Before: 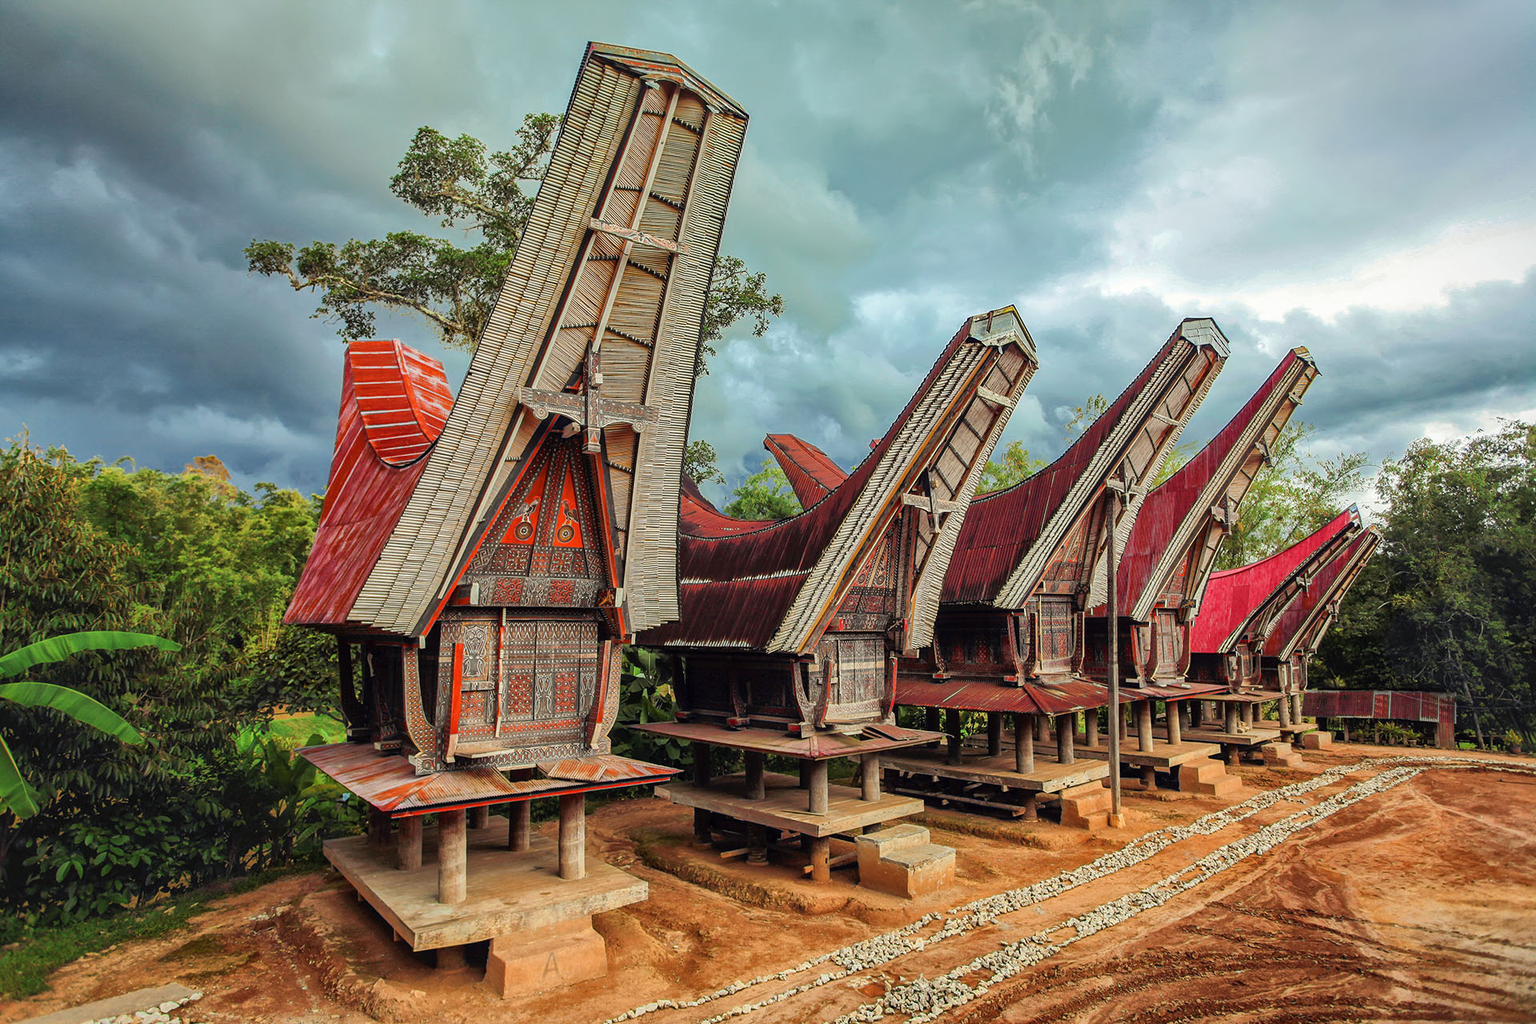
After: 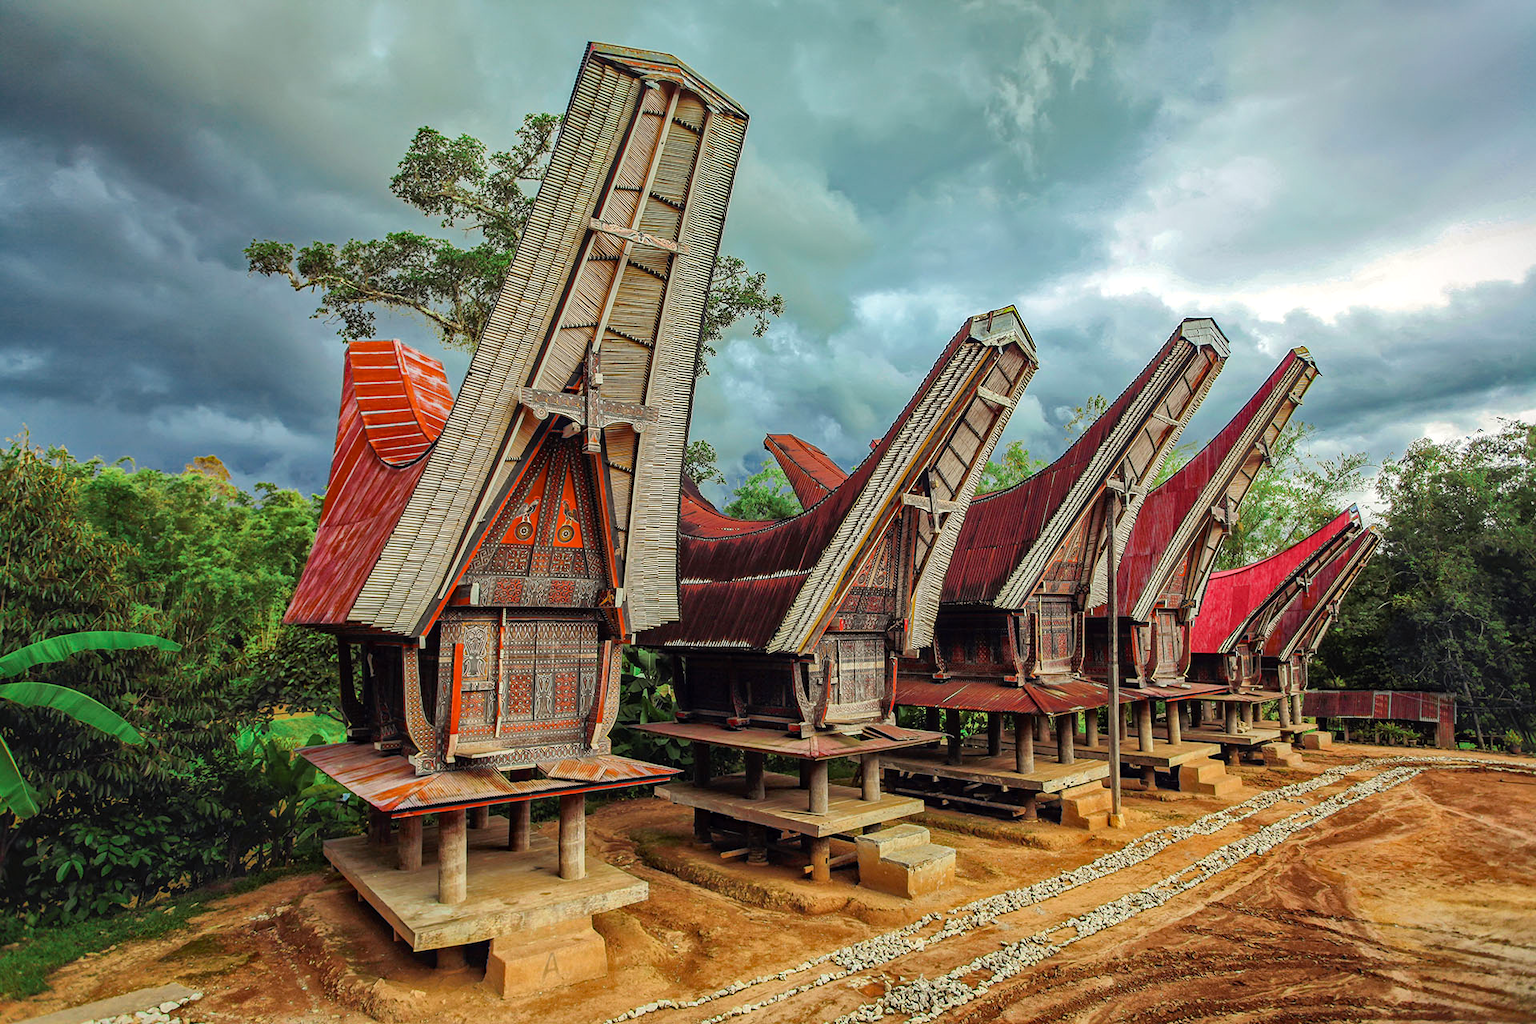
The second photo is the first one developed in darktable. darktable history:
color zones: curves: ch2 [(0, 0.5) (0.143, 0.517) (0.286, 0.571) (0.429, 0.522) (0.571, 0.5) (0.714, 0.5) (0.857, 0.5) (1, 0.5)]
haze removal: compatibility mode true, adaptive false
